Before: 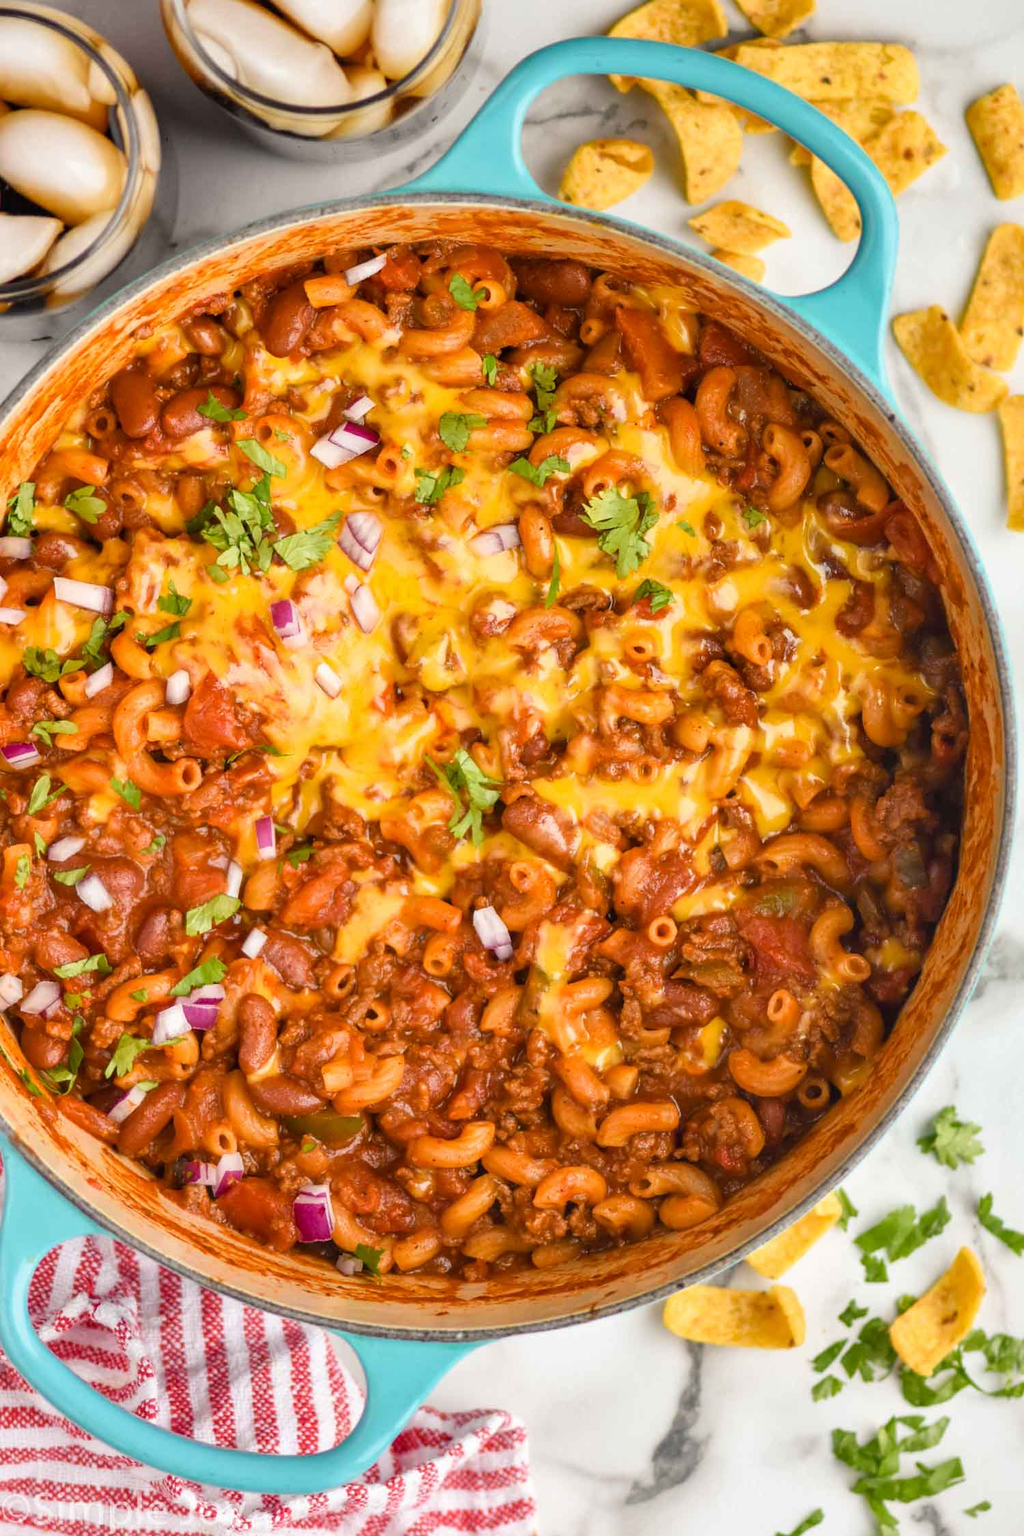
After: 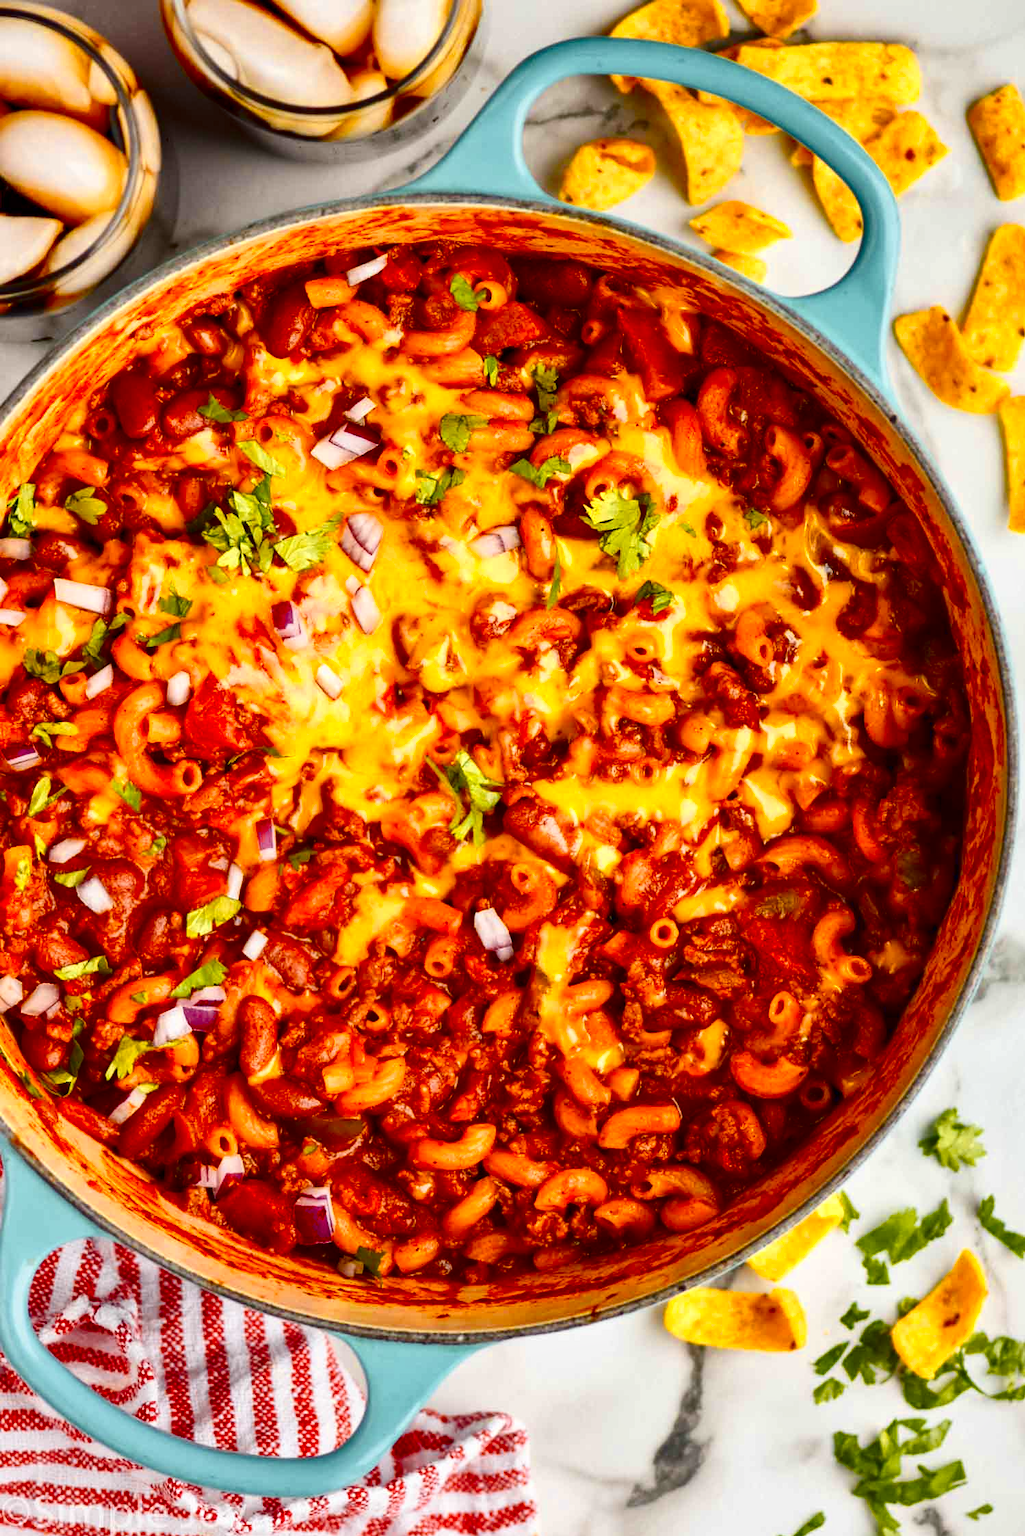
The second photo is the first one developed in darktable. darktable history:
shadows and highlights: shadows 52.01, highlights -28.34, soften with gaussian
color balance rgb: perceptual saturation grading › global saturation 0.46%, perceptual saturation grading › highlights -8.425%, perceptual saturation grading › mid-tones 18.278%, perceptual saturation grading › shadows 28.86%, perceptual brilliance grading › global brilliance 2.726%, perceptual brilliance grading › highlights -2.929%, perceptual brilliance grading › shadows 2.724%
exposure: black level correction 0.001, compensate highlight preservation false
crop: top 0.035%, bottom 0.109%
contrast brightness saturation: contrast 0.191, brightness -0.232, saturation 0.113
color zones: curves: ch0 [(0, 0.511) (0.143, 0.531) (0.286, 0.56) (0.429, 0.5) (0.571, 0.5) (0.714, 0.5) (0.857, 0.5) (1, 0.5)]; ch1 [(0, 0.525) (0.143, 0.705) (0.286, 0.715) (0.429, 0.35) (0.571, 0.35) (0.714, 0.35) (0.857, 0.4) (1, 0.4)]; ch2 [(0, 0.572) (0.143, 0.512) (0.286, 0.473) (0.429, 0.45) (0.571, 0.5) (0.714, 0.5) (0.857, 0.518) (1, 0.518)]
